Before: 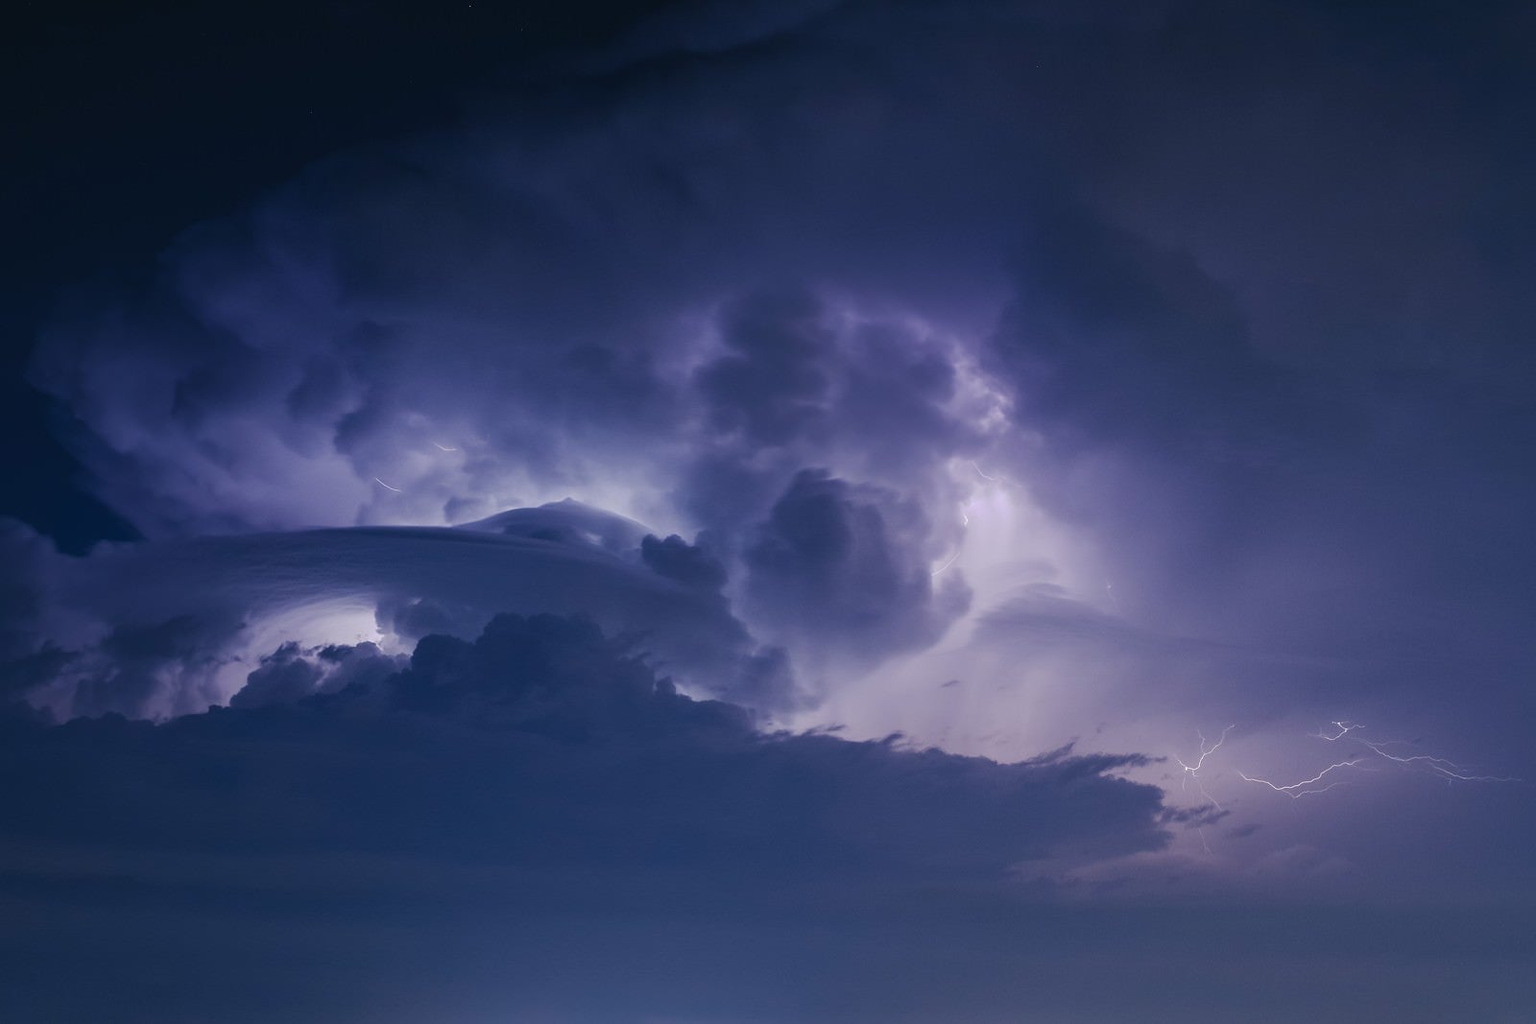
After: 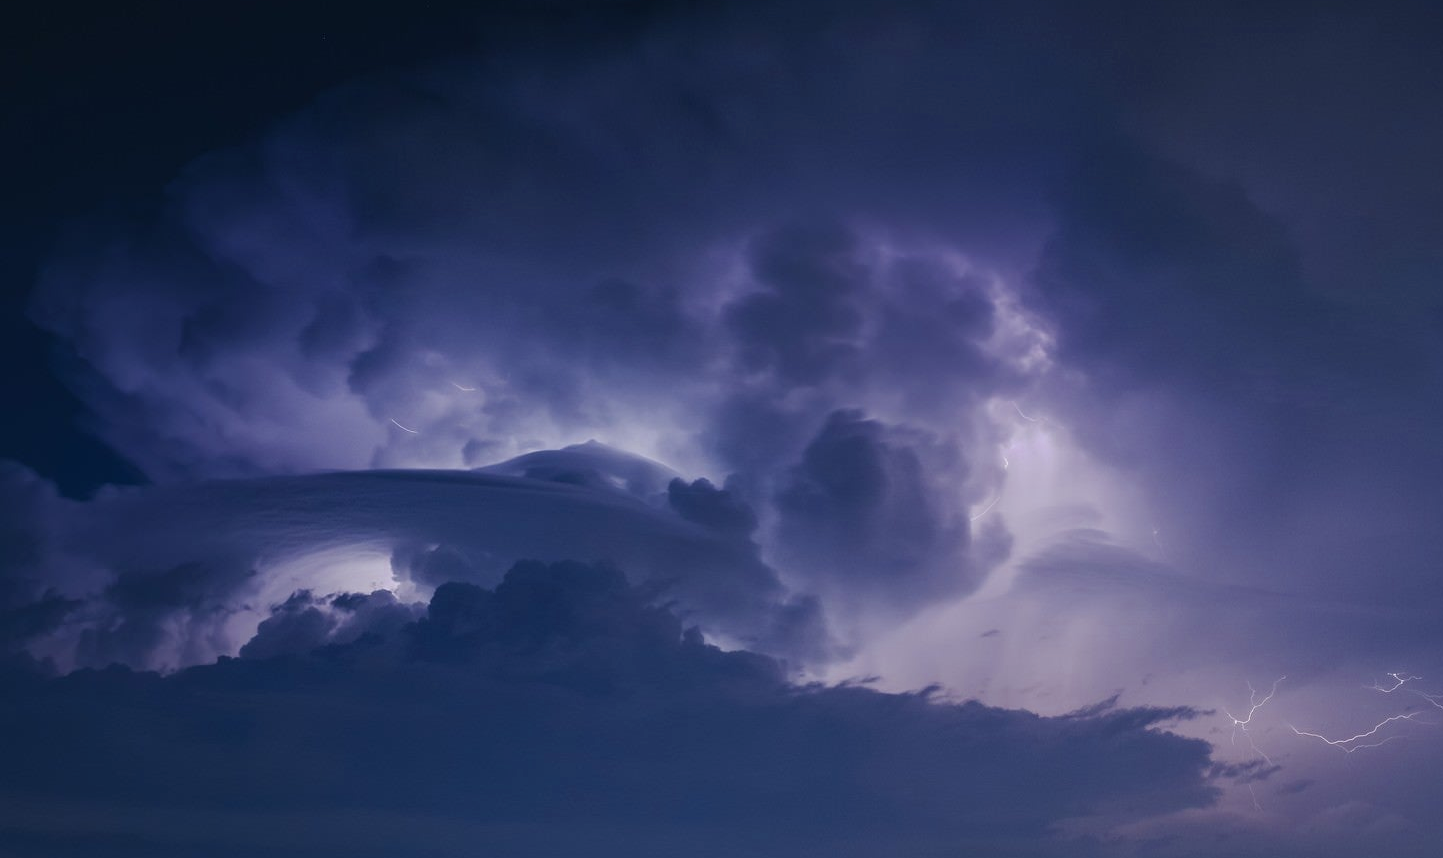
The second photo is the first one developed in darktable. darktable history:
crop: top 7.476%, right 9.765%, bottom 12.077%
color zones: curves: ch0 [(0.11, 0.396) (0.195, 0.36) (0.25, 0.5) (0.303, 0.412) (0.357, 0.544) (0.75, 0.5) (0.967, 0.328)]; ch1 [(0, 0.468) (0.112, 0.512) (0.202, 0.6) (0.25, 0.5) (0.307, 0.352) (0.357, 0.544) (0.75, 0.5) (0.963, 0.524)]
